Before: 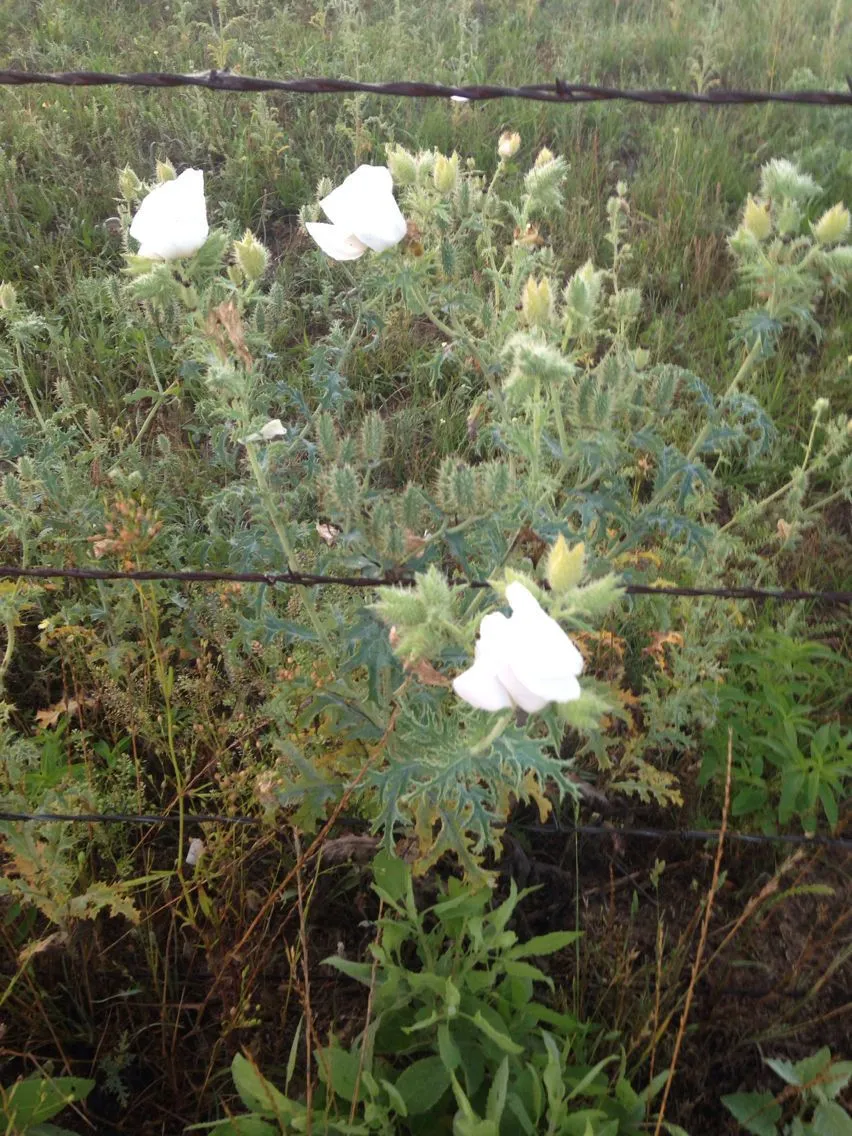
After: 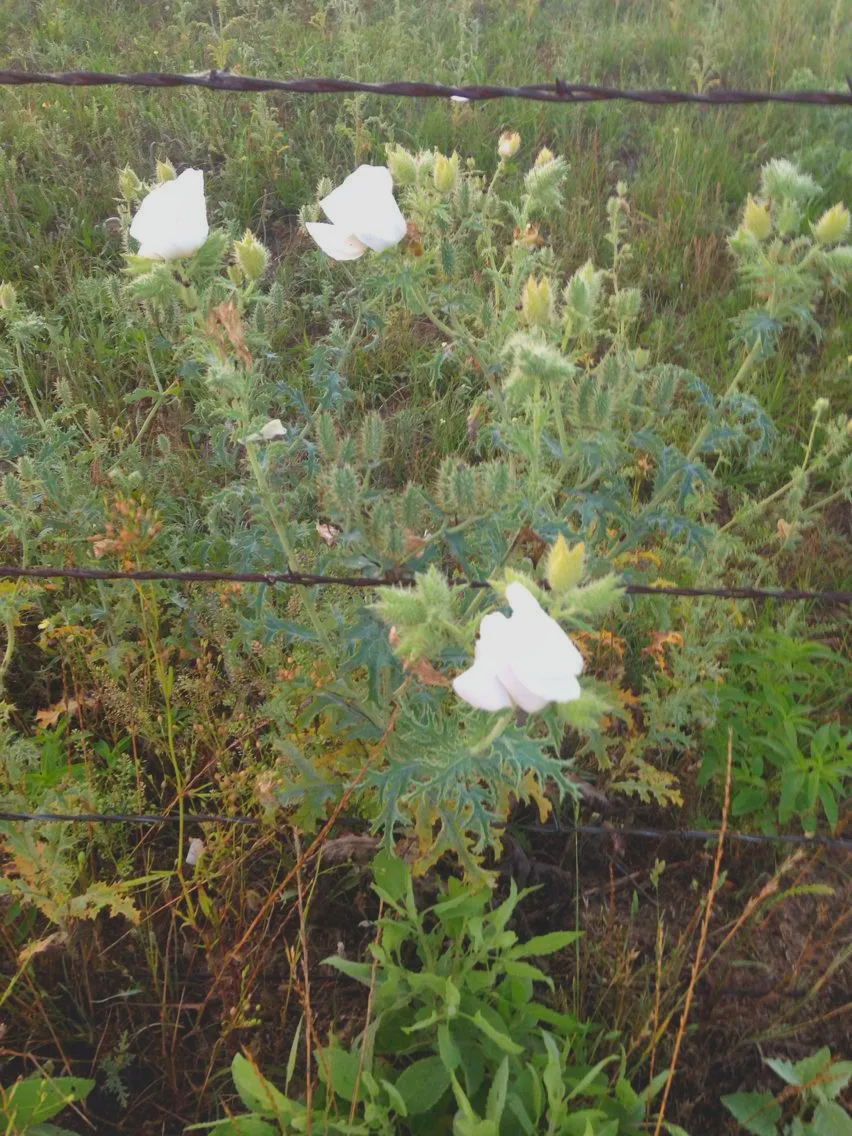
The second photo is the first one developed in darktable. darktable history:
shadows and highlights: shadows color adjustment 97.66%, soften with gaussian
color correction: highlights a* 0.003, highlights b* -0.283
contrast brightness saturation: contrast -0.19, saturation 0.19
